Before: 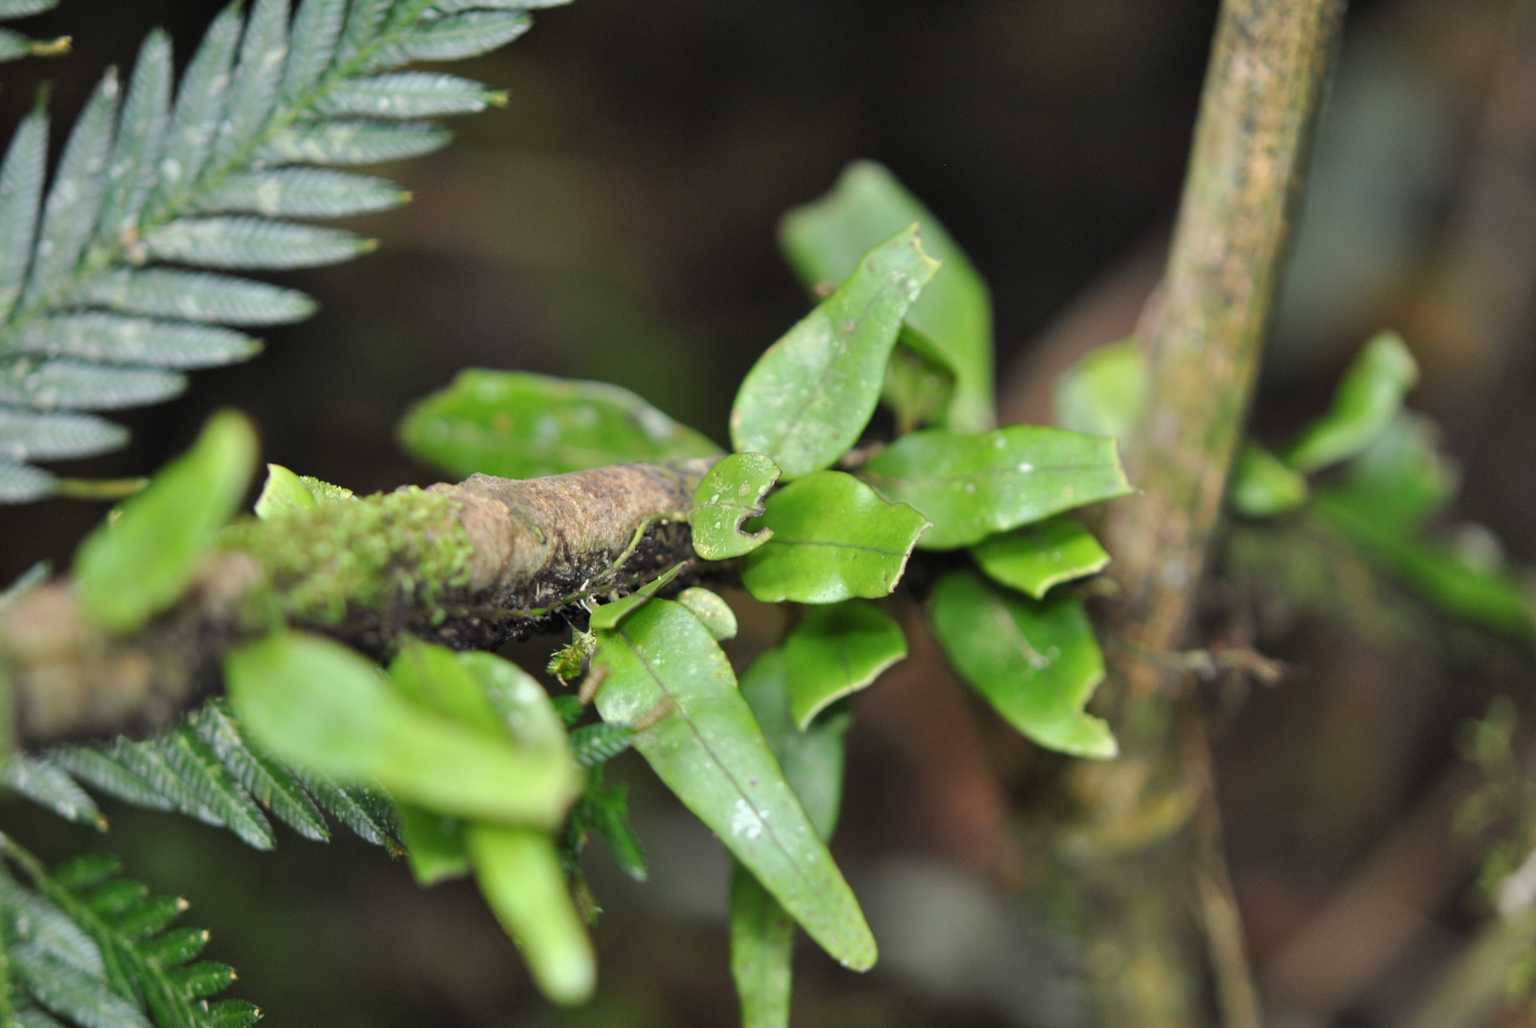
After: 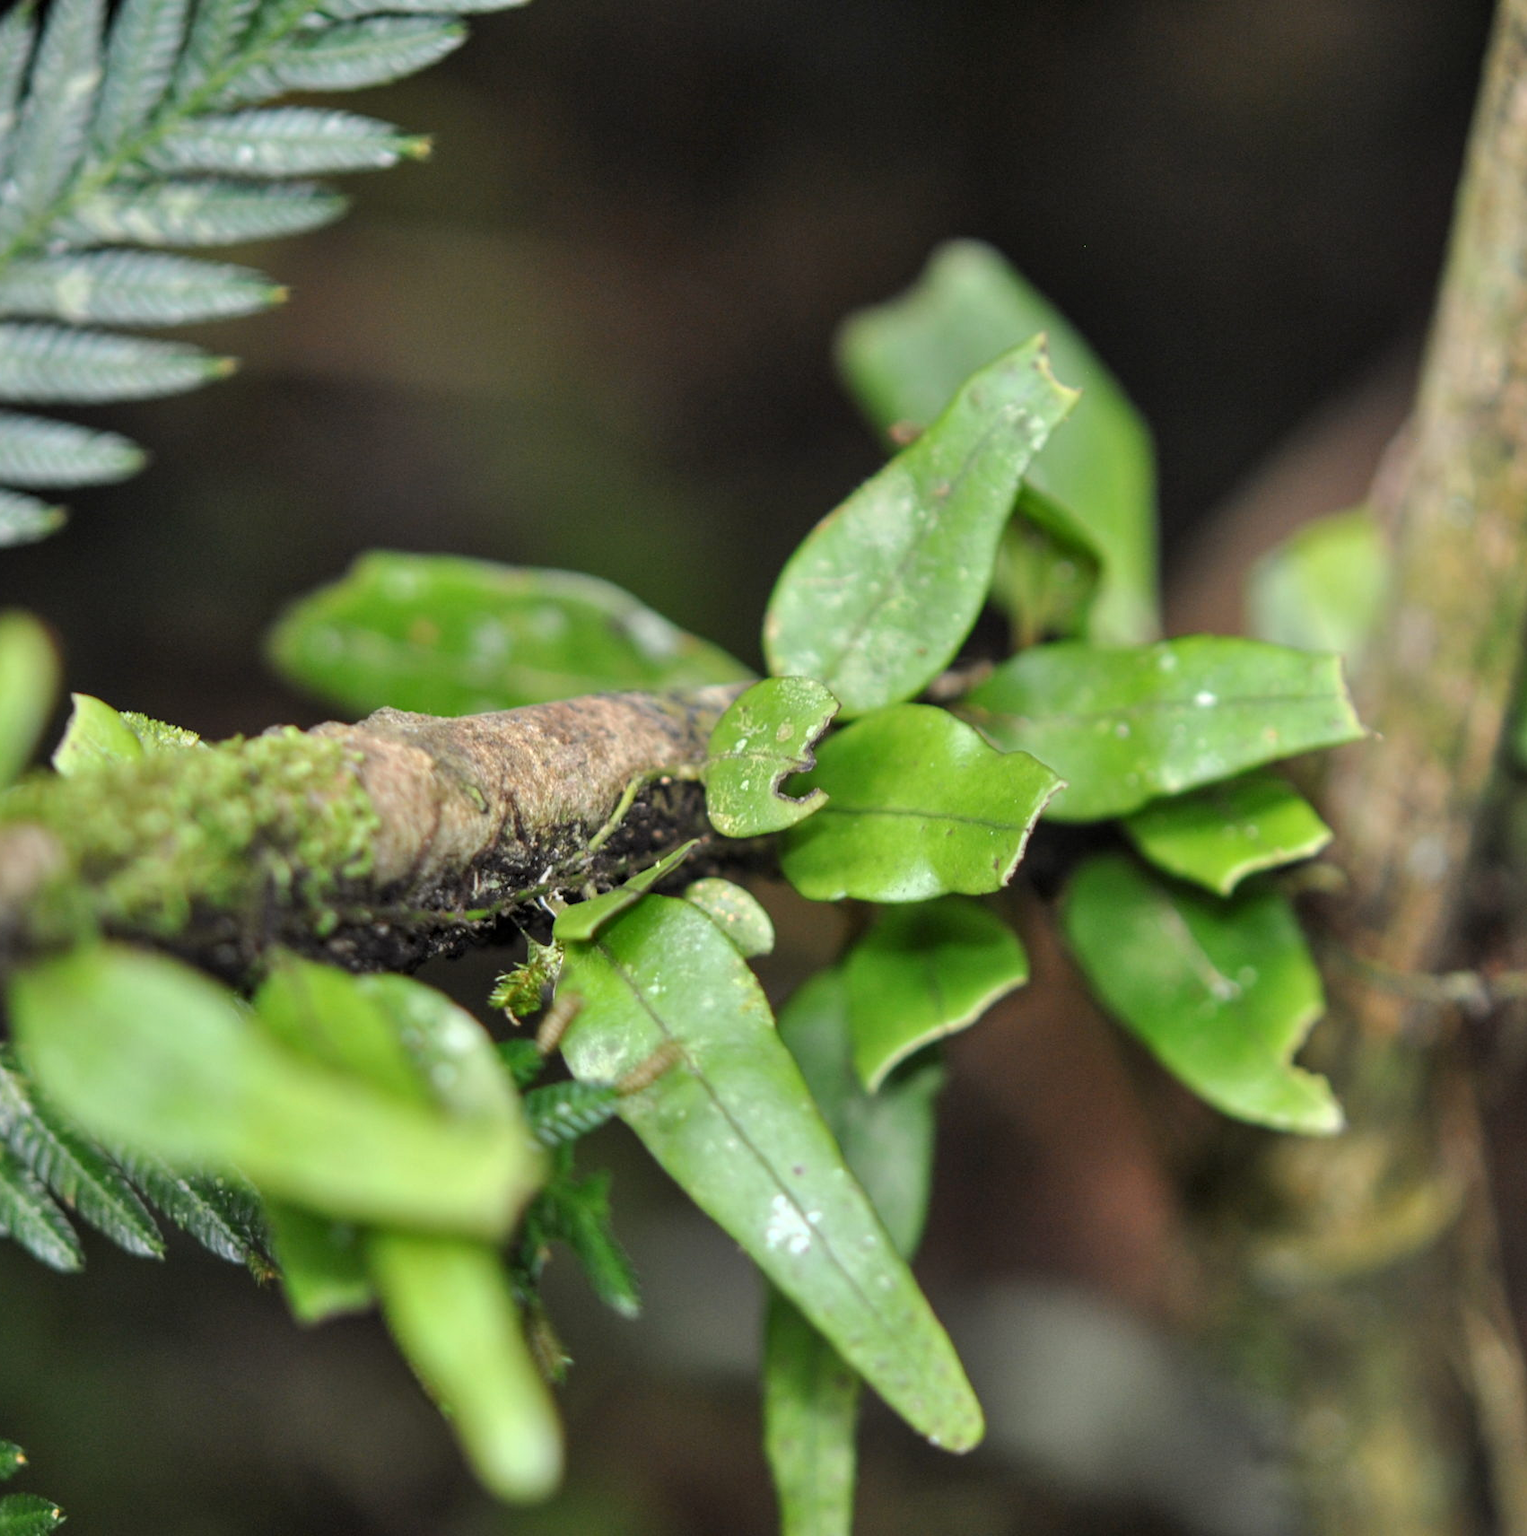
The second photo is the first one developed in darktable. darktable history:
local contrast: on, module defaults
crop and rotate: left 14.3%, right 19.194%
